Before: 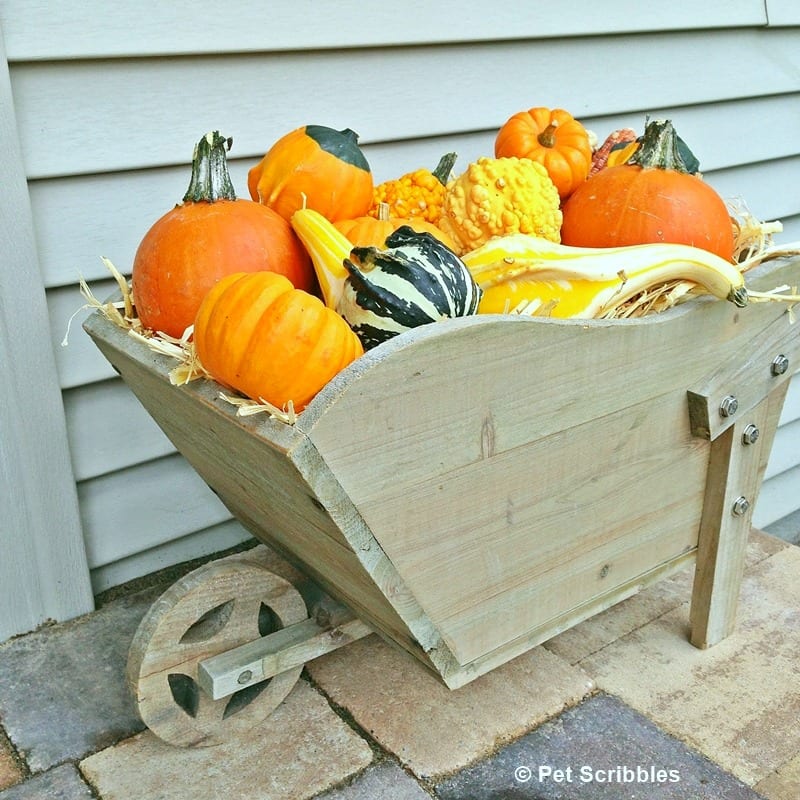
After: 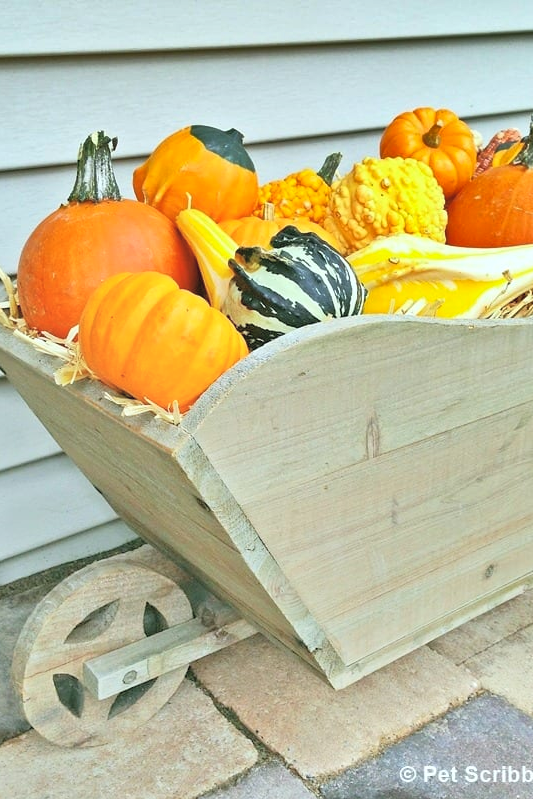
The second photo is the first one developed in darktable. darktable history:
crop and rotate: left 14.385%, right 18.948%
global tonemap: drago (0.7, 100)
shadows and highlights: radius 100.41, shadows 50.55, highlights -64.36, highlights color adjustment 49.82%, soften with gaussian
